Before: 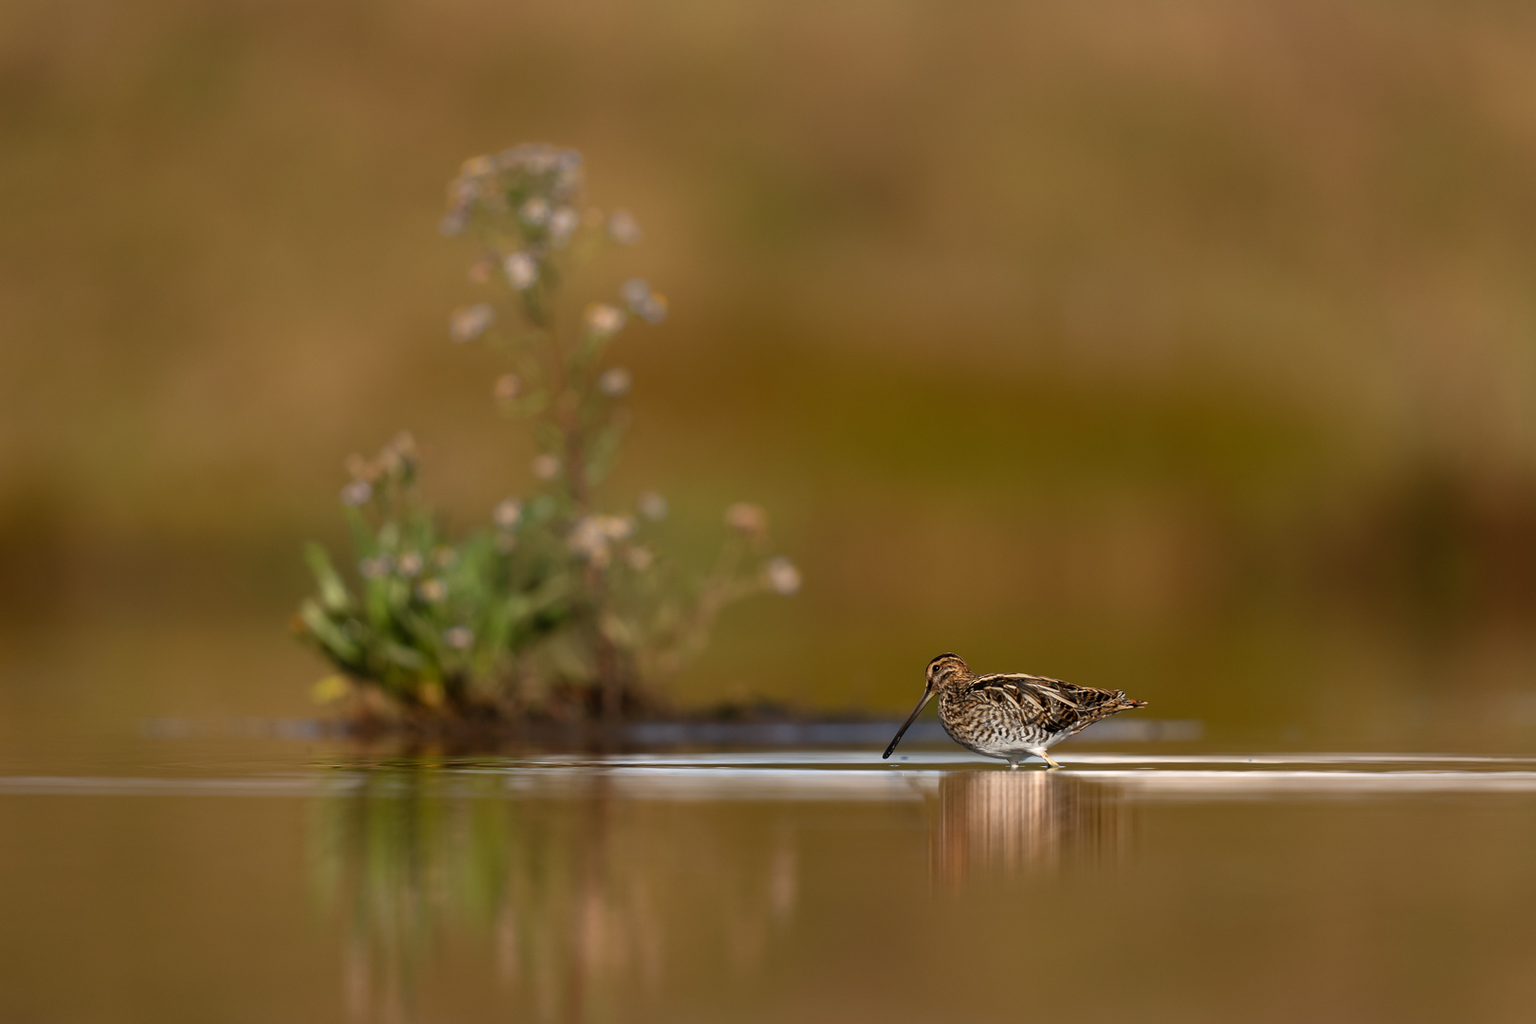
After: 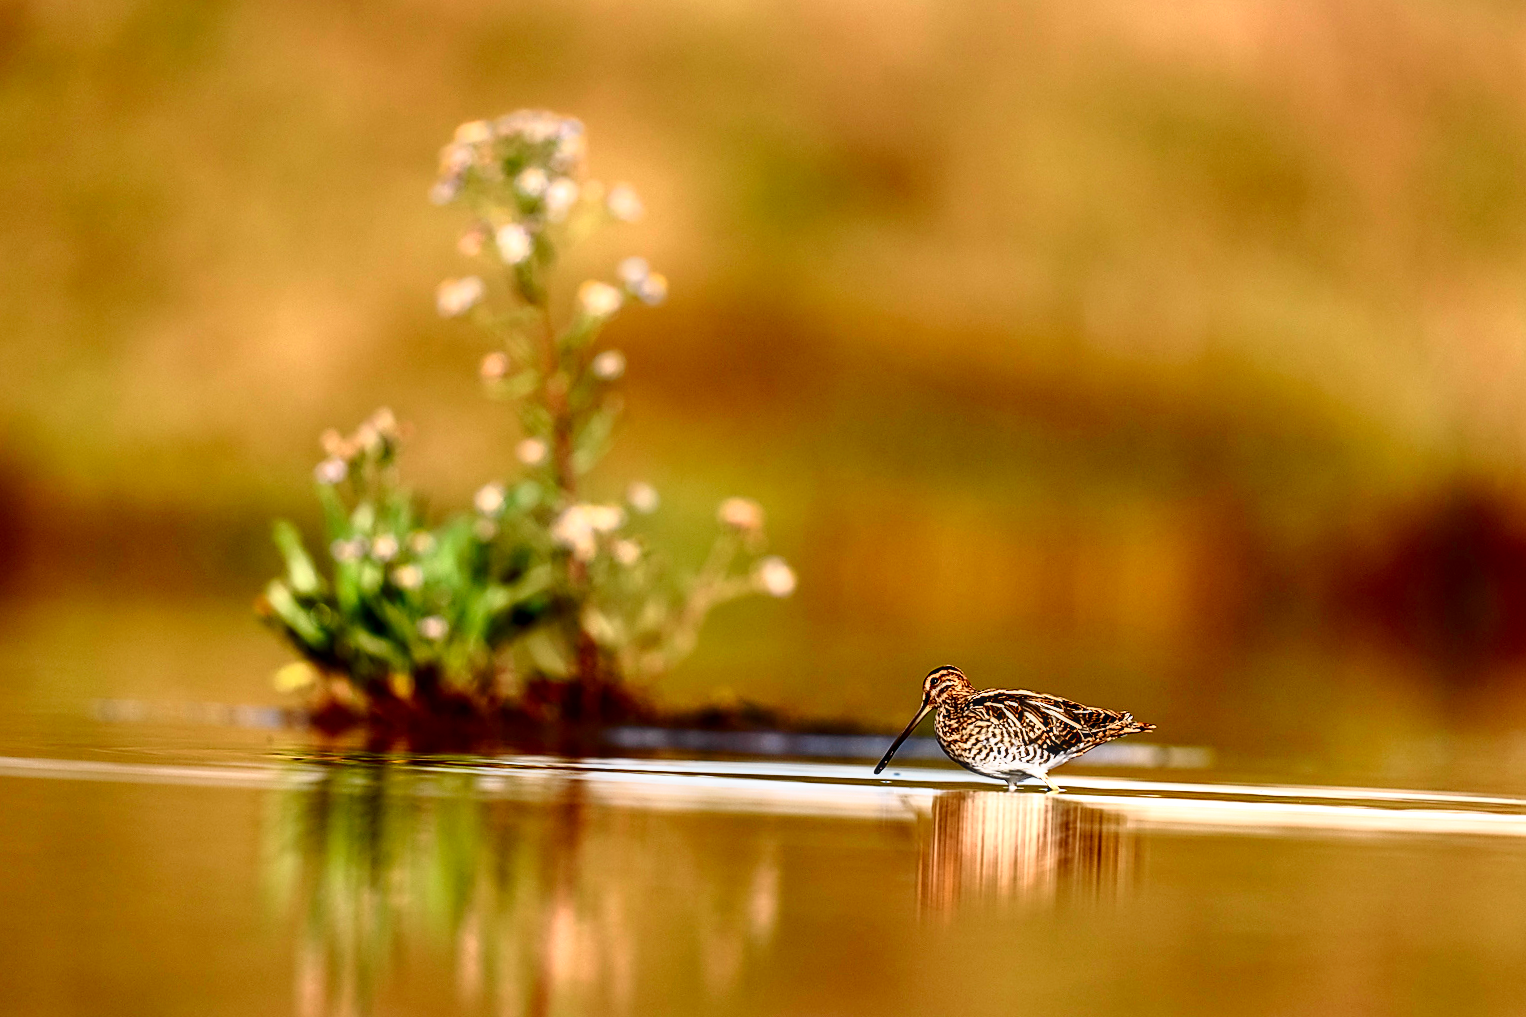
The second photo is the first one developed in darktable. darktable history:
local contrast: on, module defaults
sharpen: on, module defaults
base curve: curves: ch0 [(0, 0) (0.028, 0.03) (0.121, 0.232) (0.46, 0.748) (0.859, 0.968) (1, 1)], preserve colors none
crop and rotate: angle -2.38°
tone curve: curves: ch0 [(0, 0) (0.051, 0.027) (0.096, 0.071) (0.241, 0.247) (0.455, 0.52) (0.594, 0.692) (0.715, 0.845) (0.84, 0.936) (1, 1)]; ch1 [(0, 0) (0.1, 0.038) (0.318, 0.243) (0.399, 0.351) (0.478, 0.469) (0.499, 0.499) (0.534, 0.549) (0.565, 0.605) (0.601, 0.644) (0.666, 0.701) (1, 1)]; ch2 [(0, 0) (0.453, 0.45) (0.479, 0.483) (0.504, 0.499) (0.52, 0.508) (0.561, 0.573) (0.592, 0.617) (0.824, 0.815) (1, 1)], color space Lab, independent channels, preserve colors none
contrast brightness saturation: contrast 0.2, brightness -0.11, saturation 0.1
